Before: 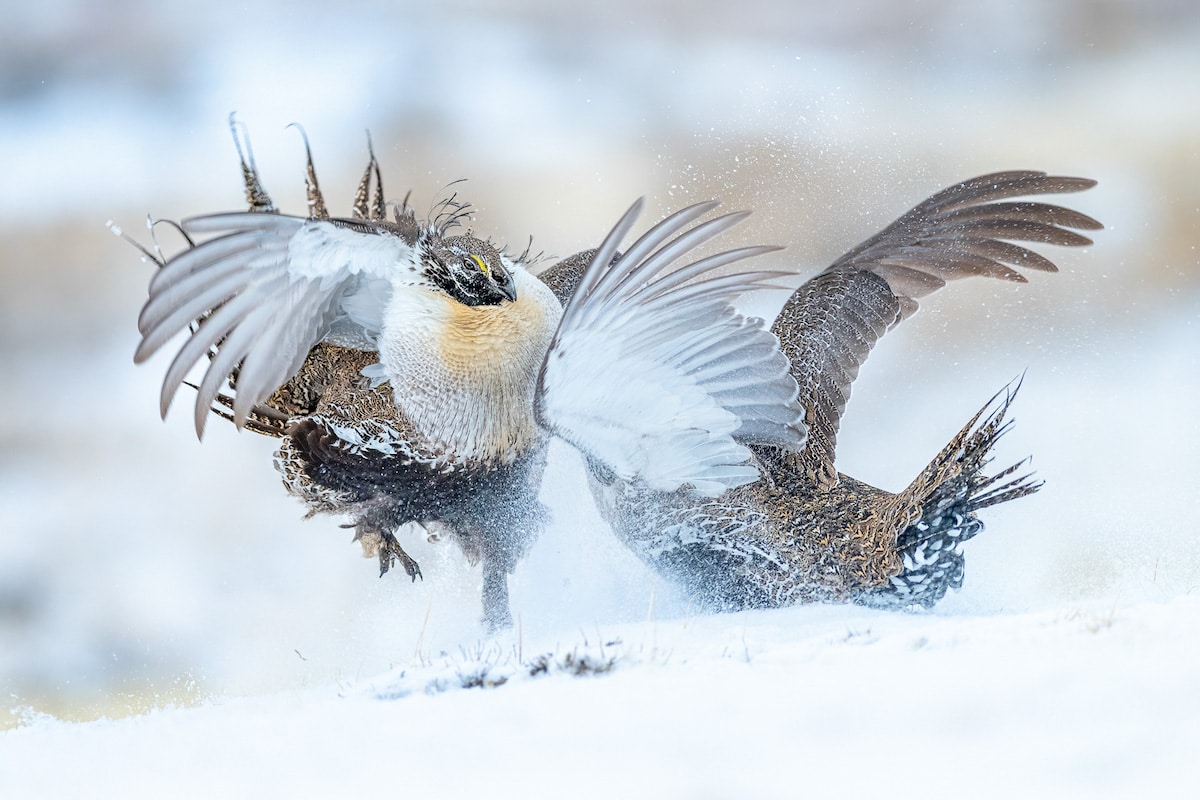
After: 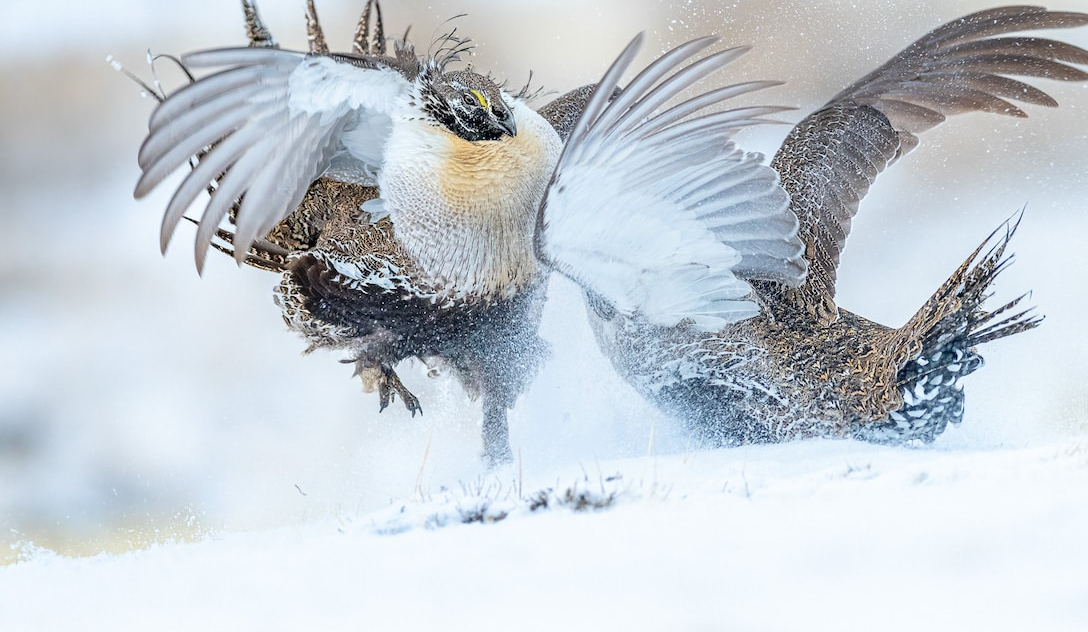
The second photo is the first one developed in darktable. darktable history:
crop: top 20.67%, right 9.333%, bottom 0.316%
